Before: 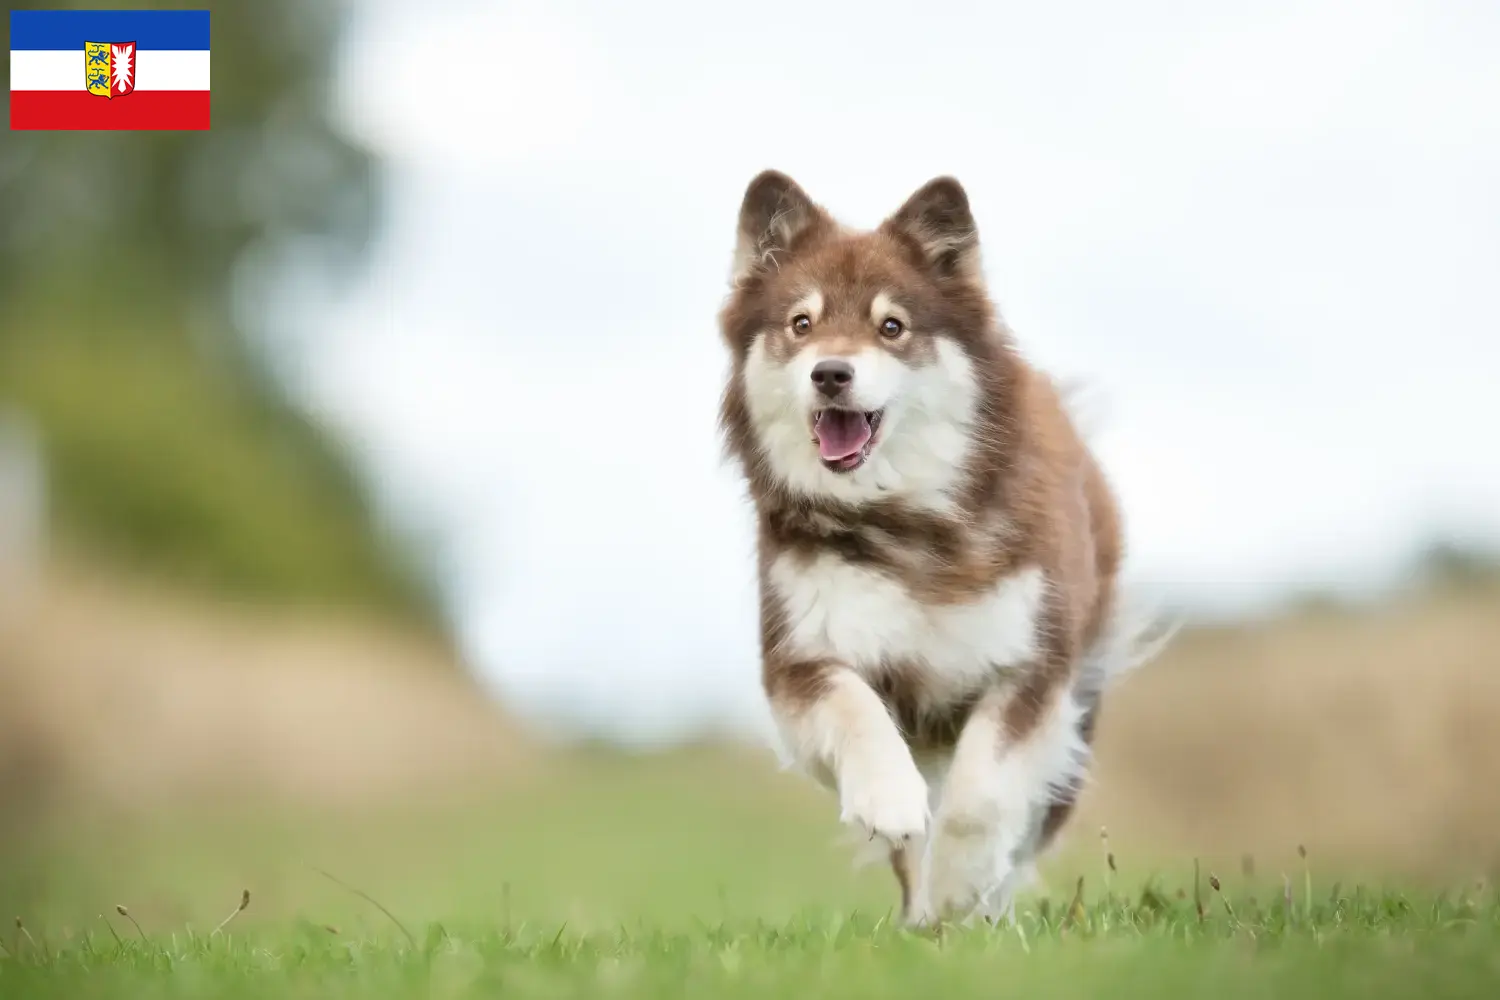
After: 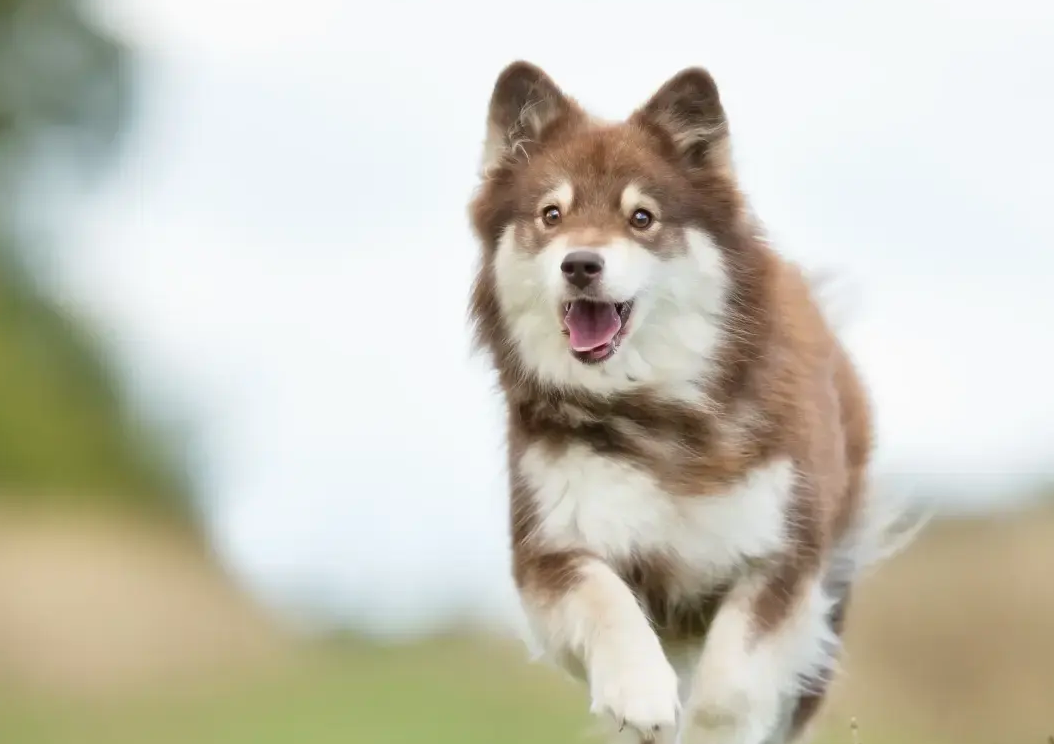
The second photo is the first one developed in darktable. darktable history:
crop and rotate: left 16.671%, top 10.906%, right 13.035%, bottom 14.595%
contrast brightness saturation: contrast -0.022, brightness -0.013, saturation 0.038
